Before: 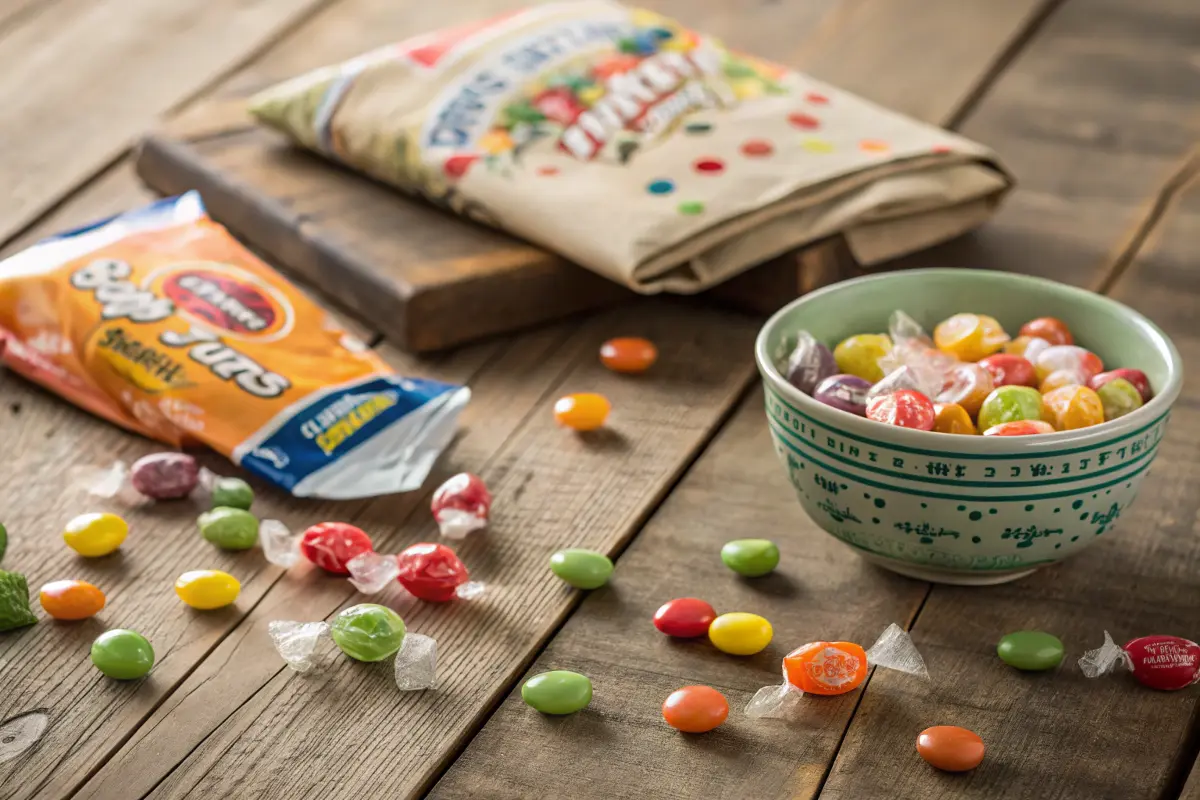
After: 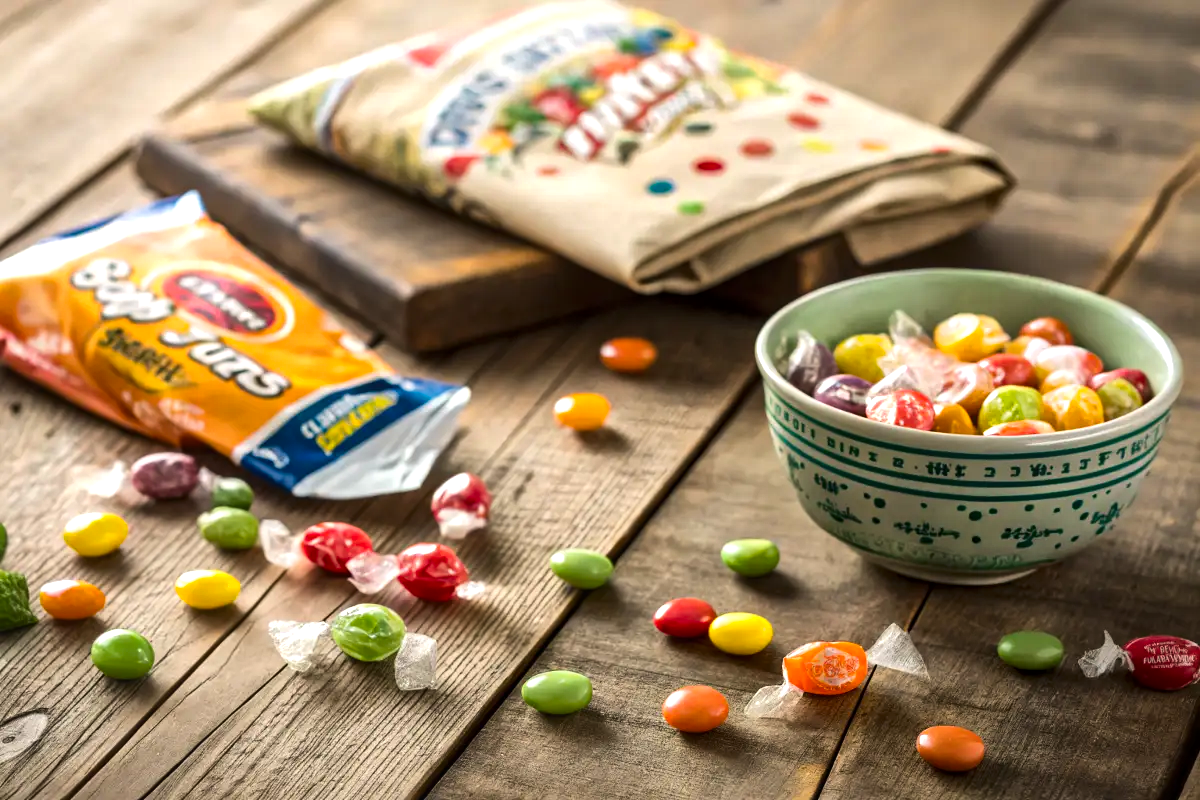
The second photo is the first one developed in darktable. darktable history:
color balance rgb: global offset › luminance 0.257%, perceptual saturation grading › global saturation 19.47%
tone equalizer: -8 EV -0.379 EV, -7 EV -0.366 EV, -6 EV -0.368 EV, -5 EV -0.257 EV, -3 EV 0.209 EV, -2 EV 0.336 EV, -1 EV 0.396 EV, +0 EV 0.404 EV, edges refinement/feathering 500, mask exposure compensation -1.57 EV, preserve details no
local contrast: mode bilateral grid, contrast 19, coarseness 51, detail 149%, midtone range 0.2
